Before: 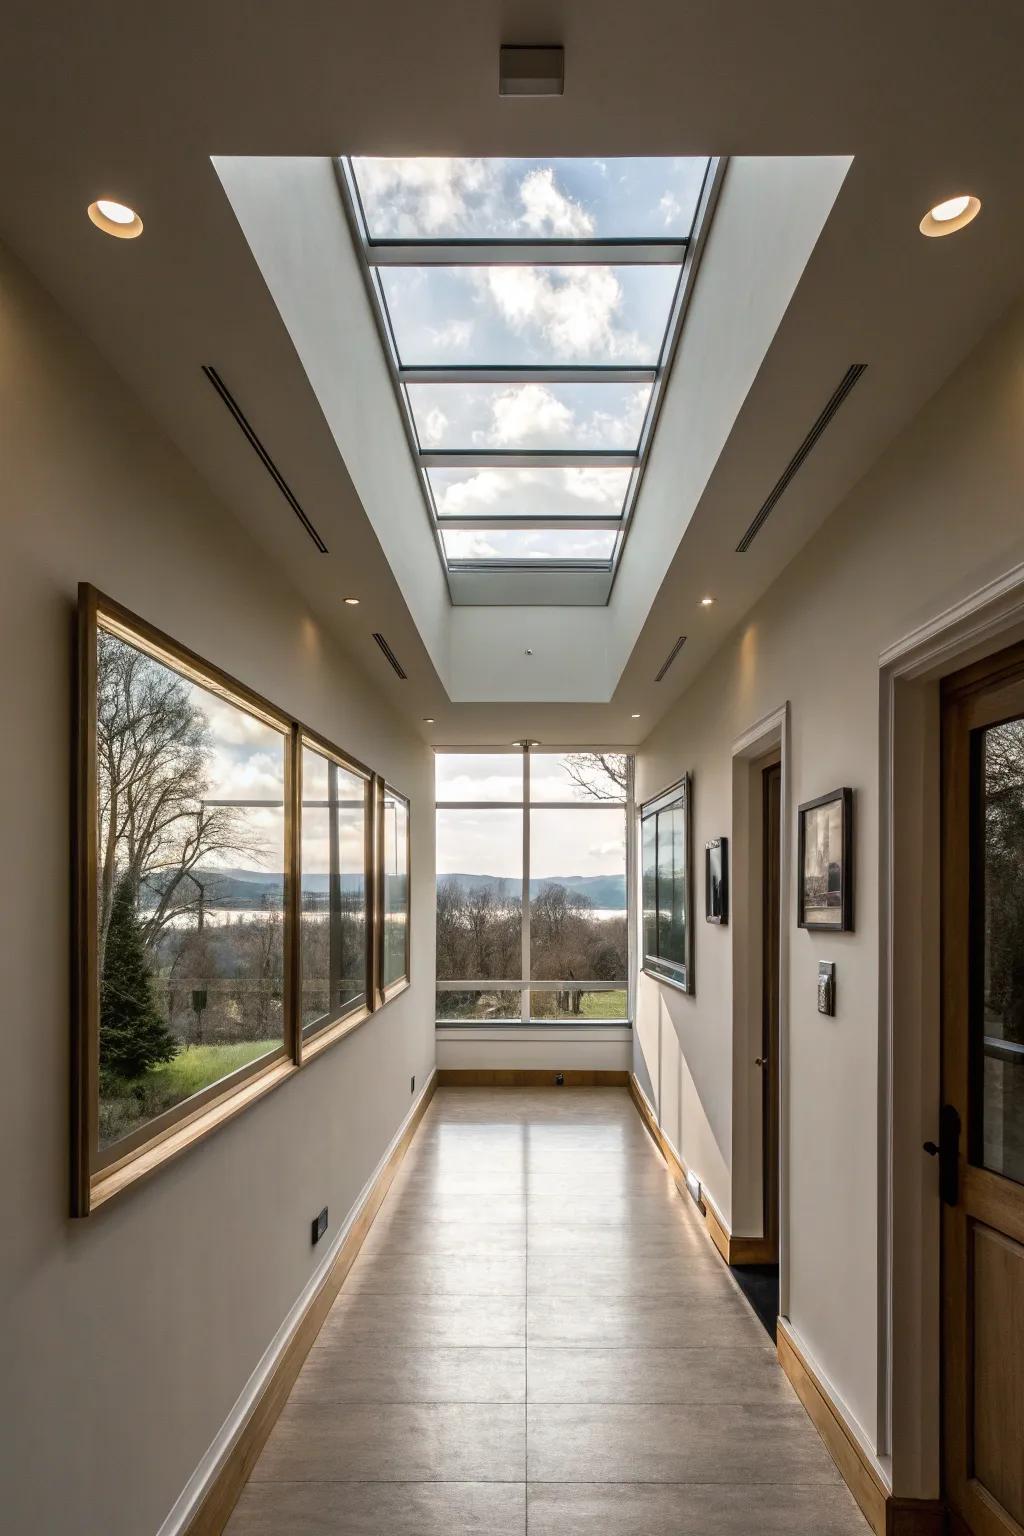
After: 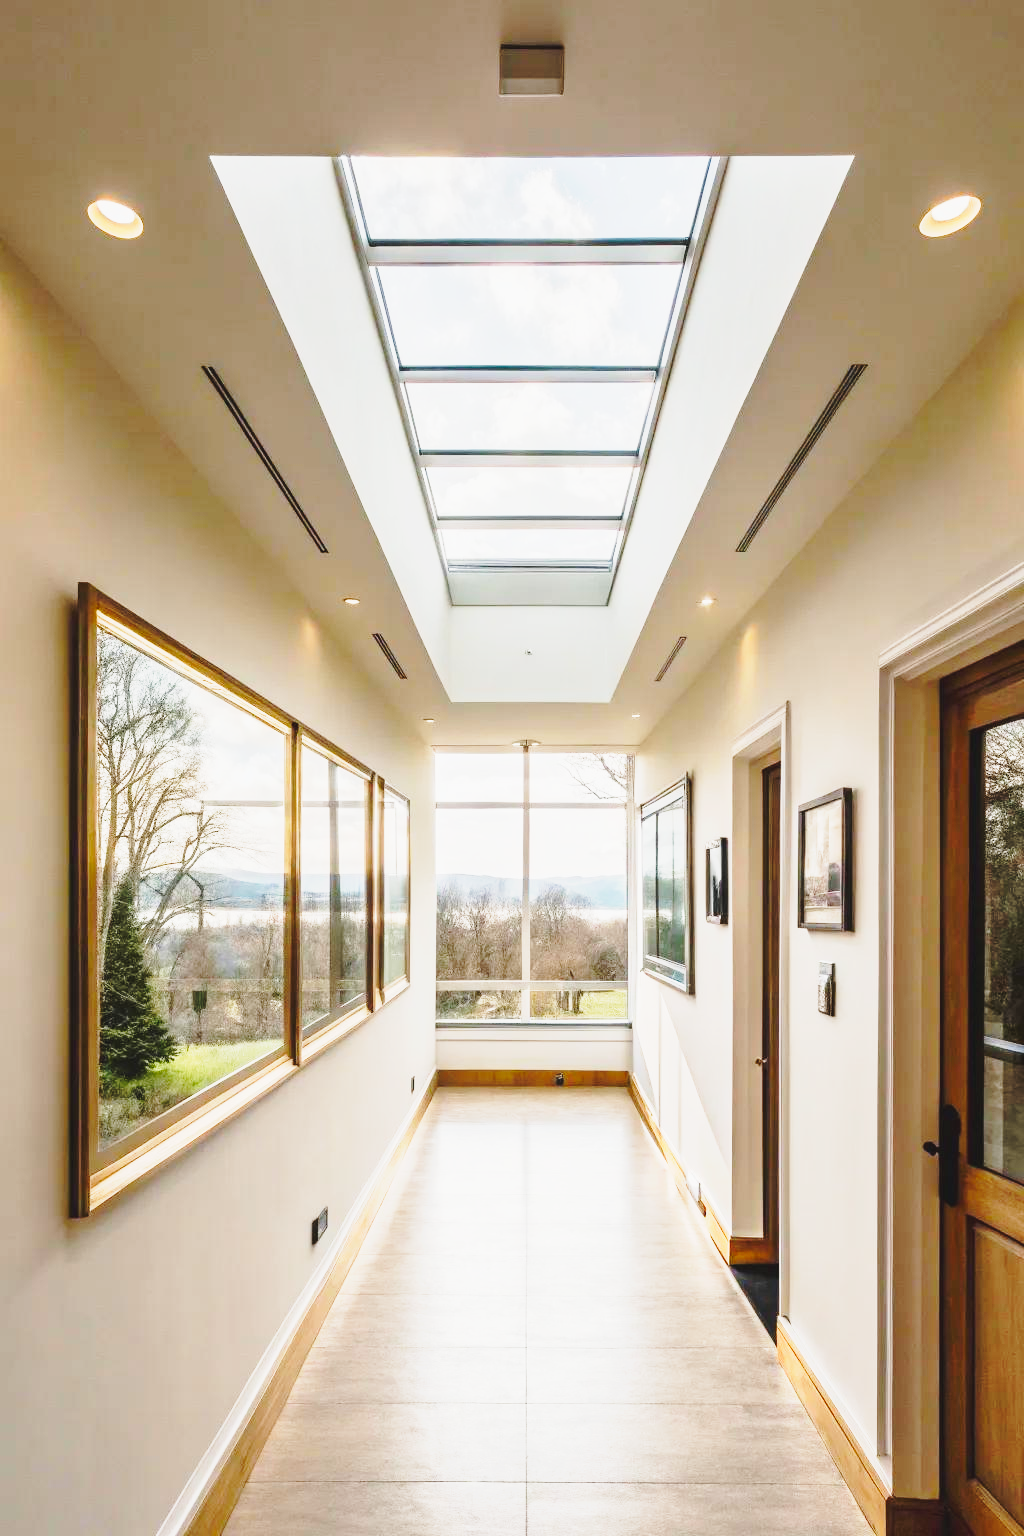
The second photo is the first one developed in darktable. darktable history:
contrast brightness saturation: contrast -0.102, brightness 0.051, saturation 0.08
exposure: exposure 0.926 EV, compensate highlight preservation false
base curve: curves: ch0 [(0, 0) (0.032, 0.037) (0.105, 0.228) (0.435, 0.76) (0.856, 0.983) (1, 1)], preserve colors none
